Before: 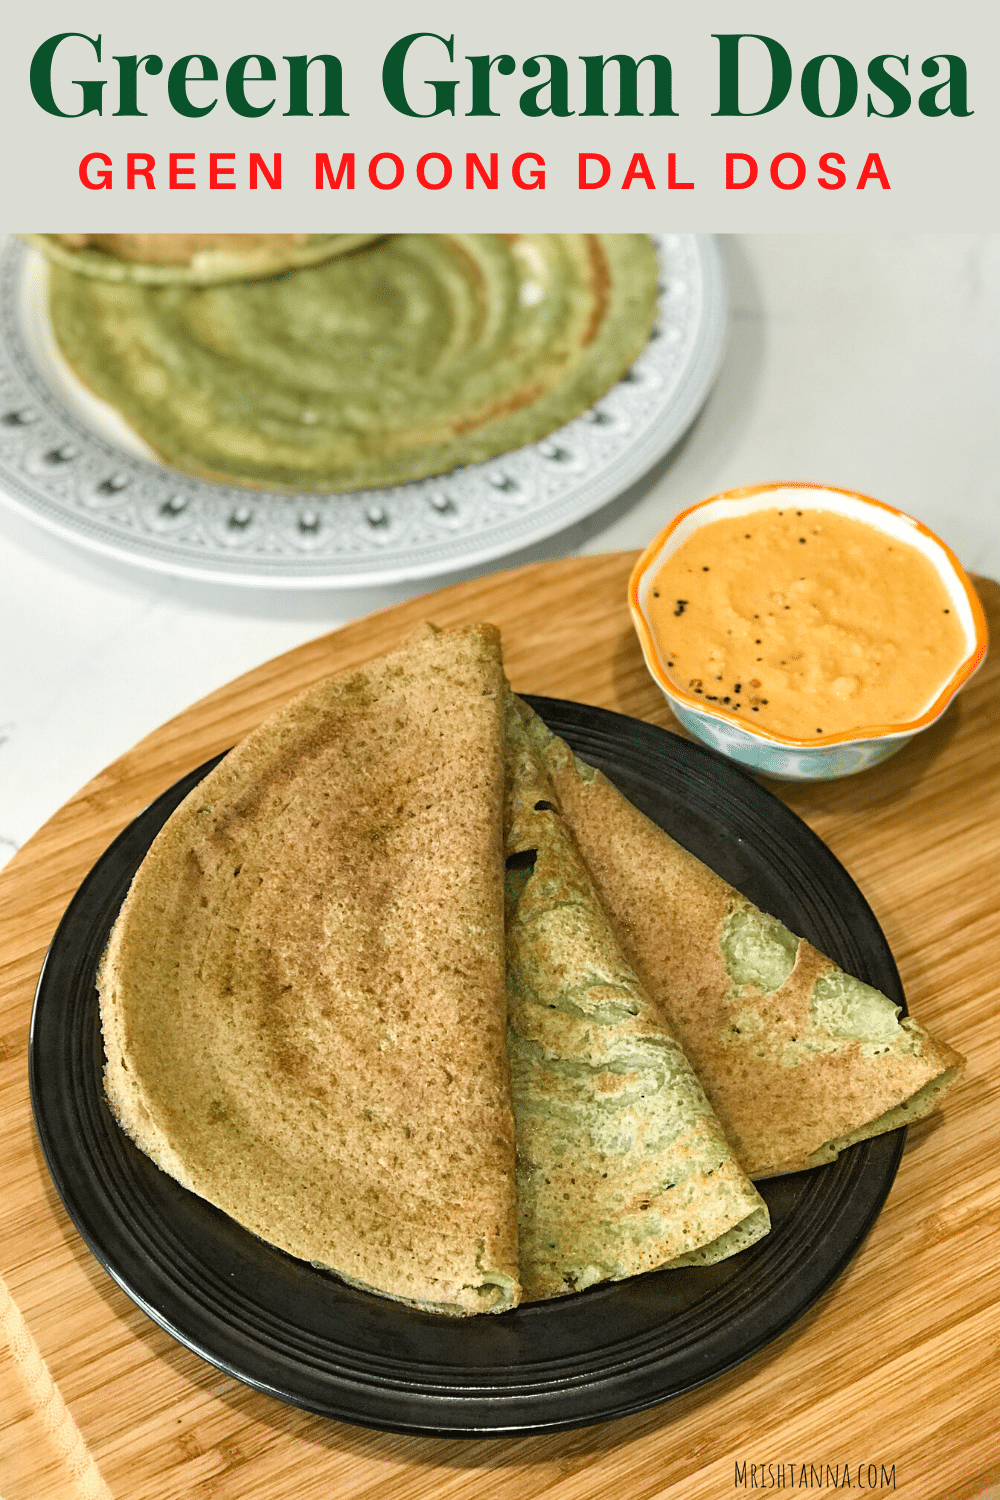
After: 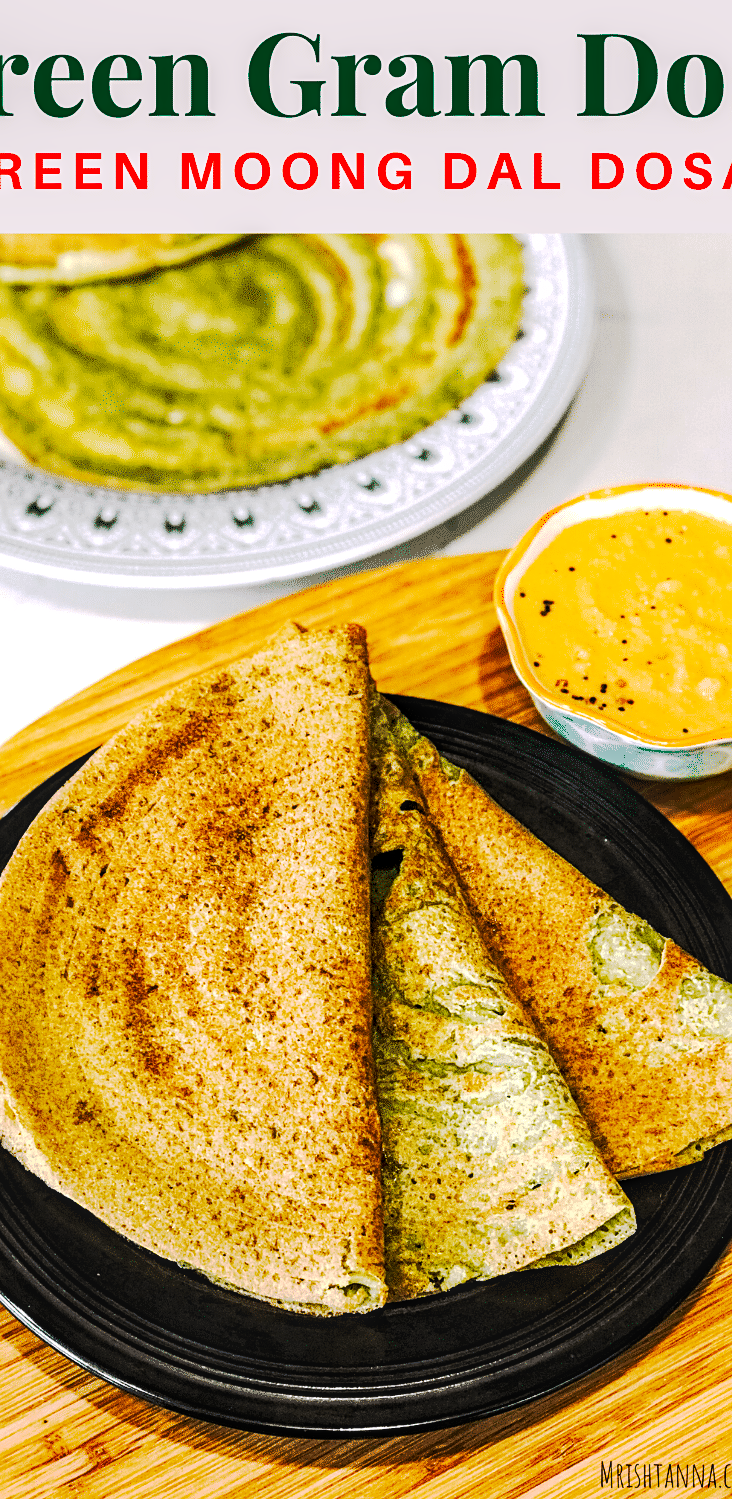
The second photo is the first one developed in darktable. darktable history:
crop: left 13.443%, right 13.31%
sharpen: amount 0.2
white balance: red 1.05, blue 1.072
tone curve: curves: ch0 [(0, 0) (0.003, 0.002) (0.011, 0.002) (0.025, 0.002) (0.044, 0.007) (0.069, 0.014) (0.1, 0.026) (0.136, 0.04) (0.177, 0.061) (0.224, 0.1) (0.277, 0.151) (0.335, 0.198) (0.399, 0.272) (0.468, 0.387) (0.543, 0.553) (0.623, 0.716) (0.709, 0.8) (0.801, 0.855) (0.898, 0.897) (1, 1)], preserve colors none
haze removal: strength 0.29, distance 0.25, compatibility mode true, adaptive false
local contrast: on, module defaults
rgb levels: levels [[0.01, 0.419, 0.839], [0, 0.5, 1], [0, 0.5, 1]]
